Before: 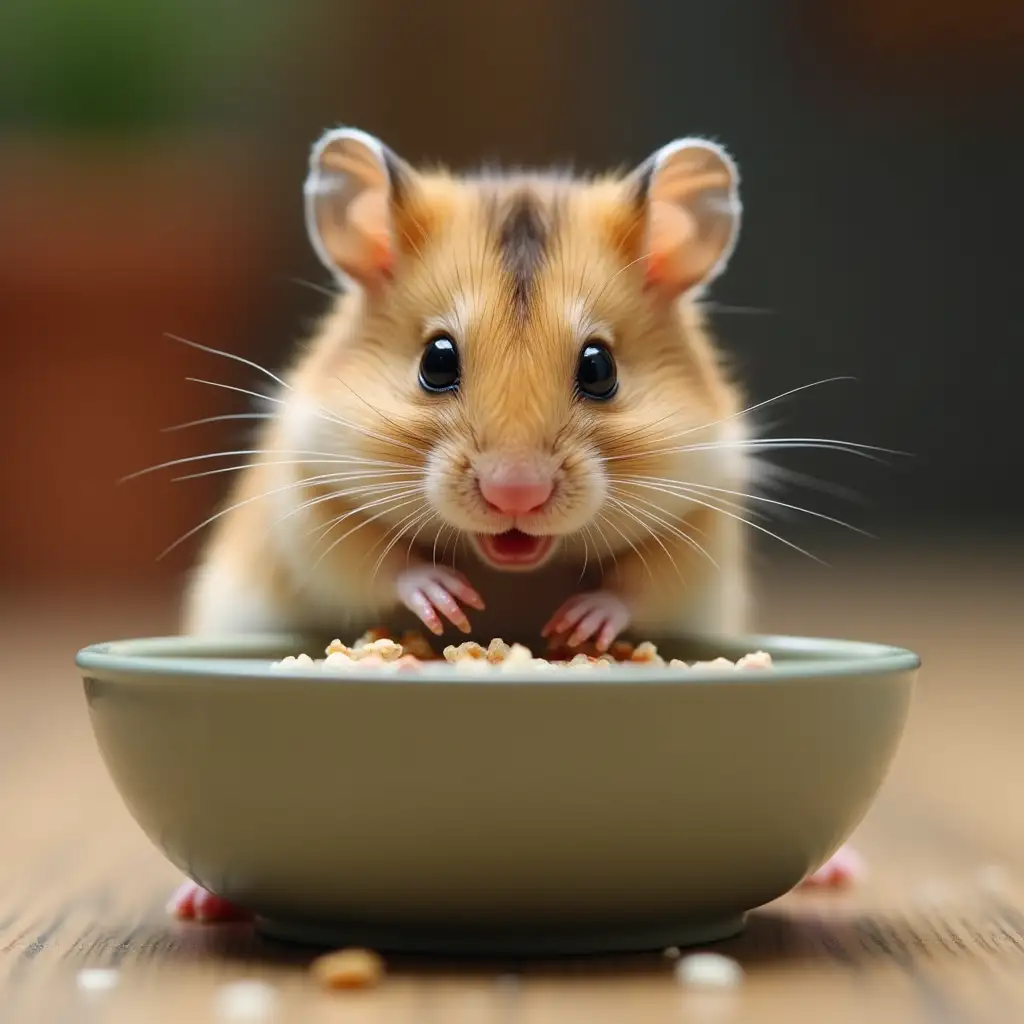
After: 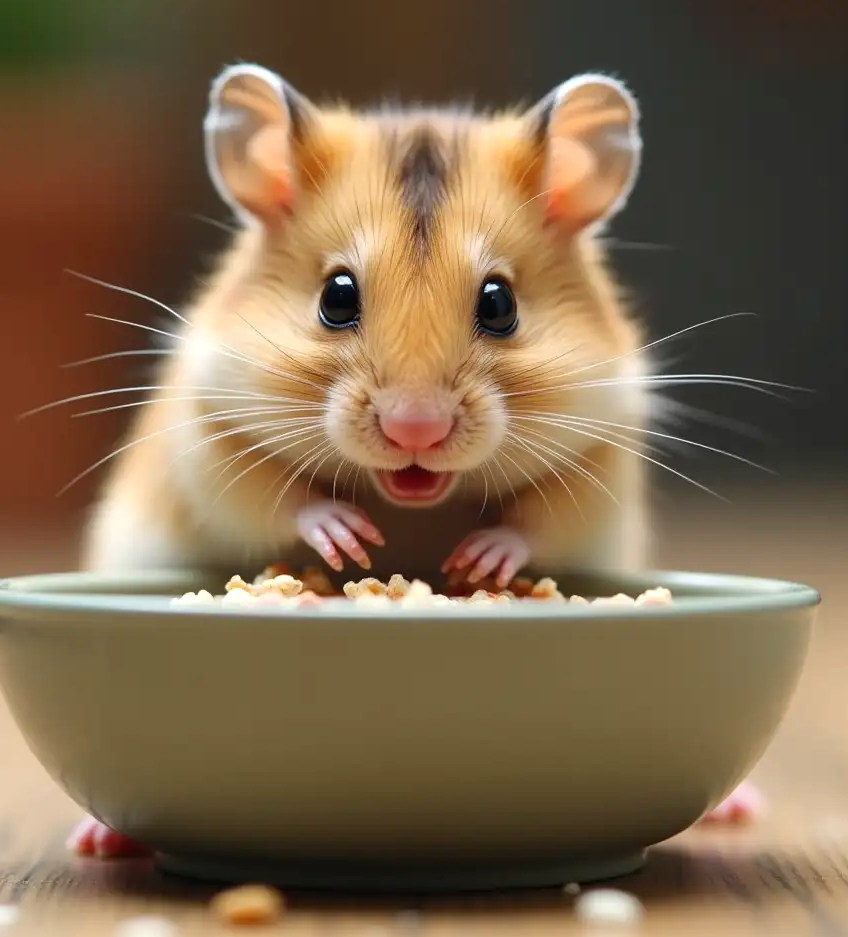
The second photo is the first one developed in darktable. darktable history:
exposure: exposure 0.207 EV, compensate highlight preservation false
crop: left 9.807%, top 6.259%, right 7.334%, bottom 2.177%
